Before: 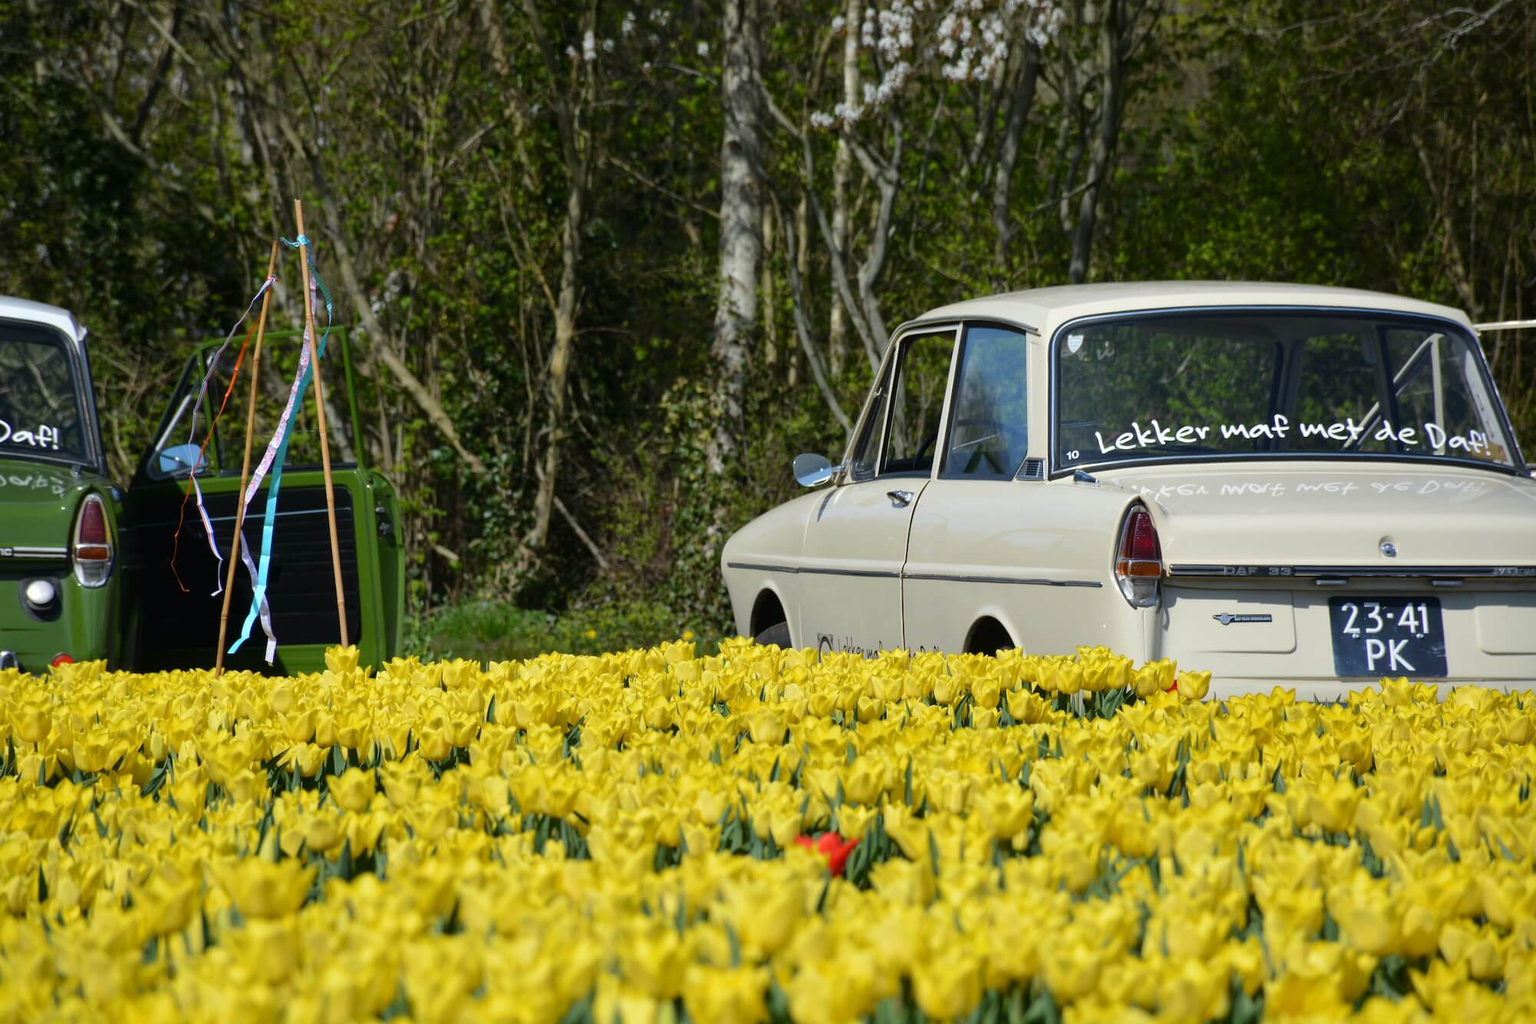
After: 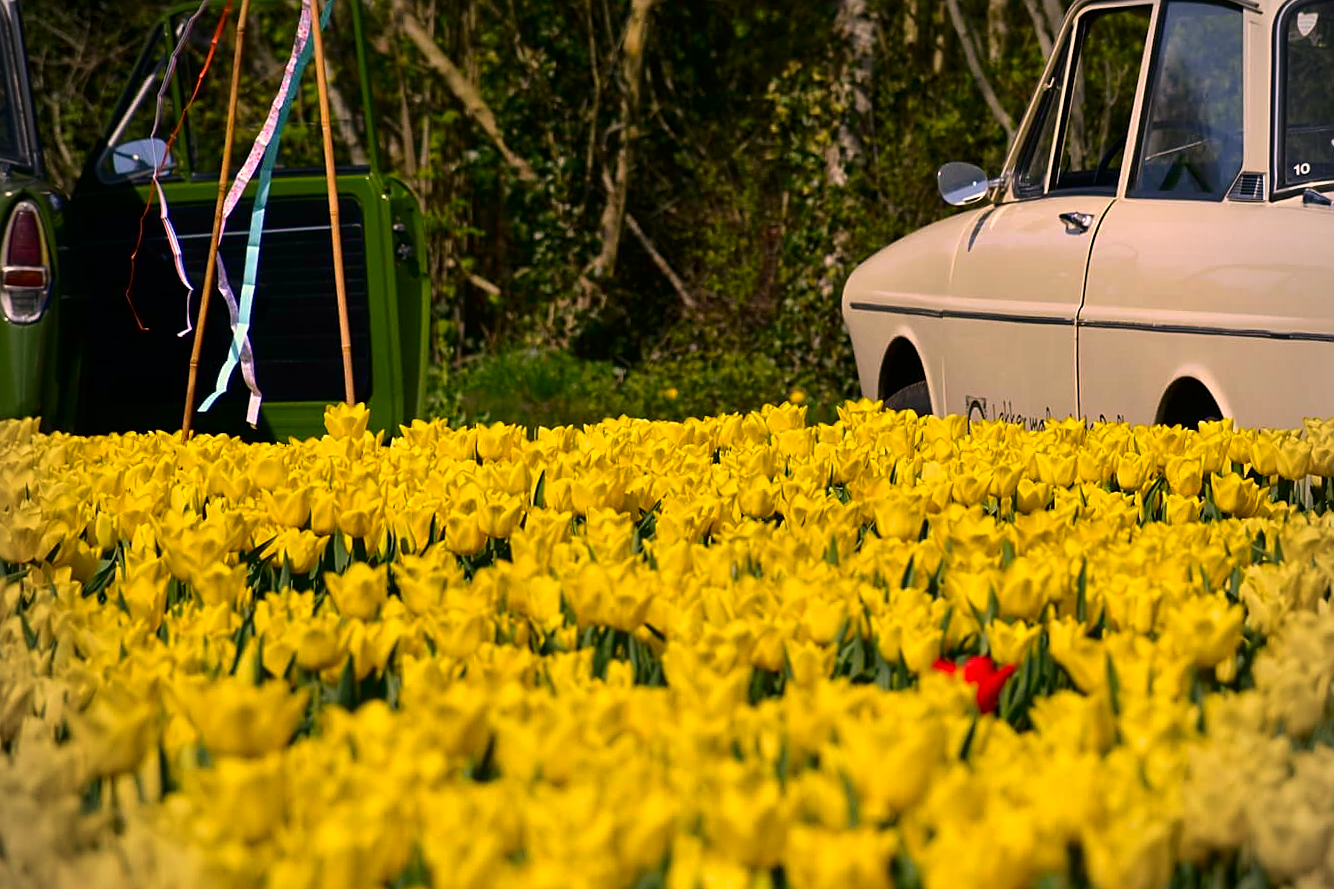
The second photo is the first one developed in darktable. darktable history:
contrast brightness saturation: contrast 0.12, brightness -0.12, saturation 0.2
crop and rotate: angle -0.82°, left 3.85%, top 31.828%, right 27.992%
vignetting: on, module defaults
color correction: highlights a* 21.16, highlights b* 19.61
sharpen: on, module defaults
